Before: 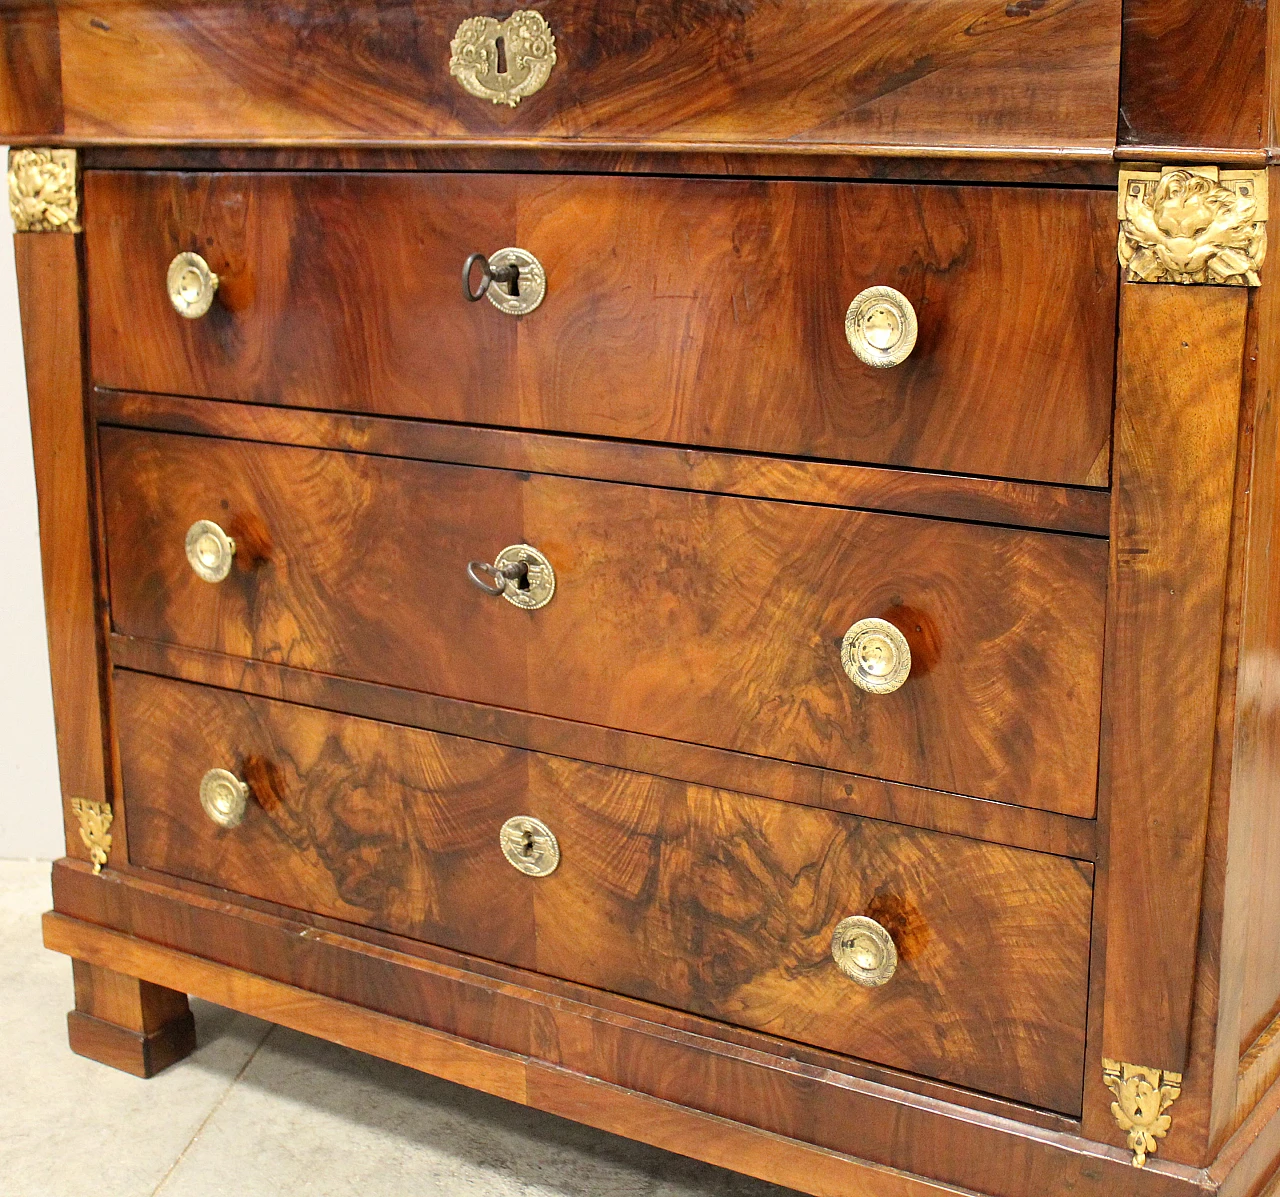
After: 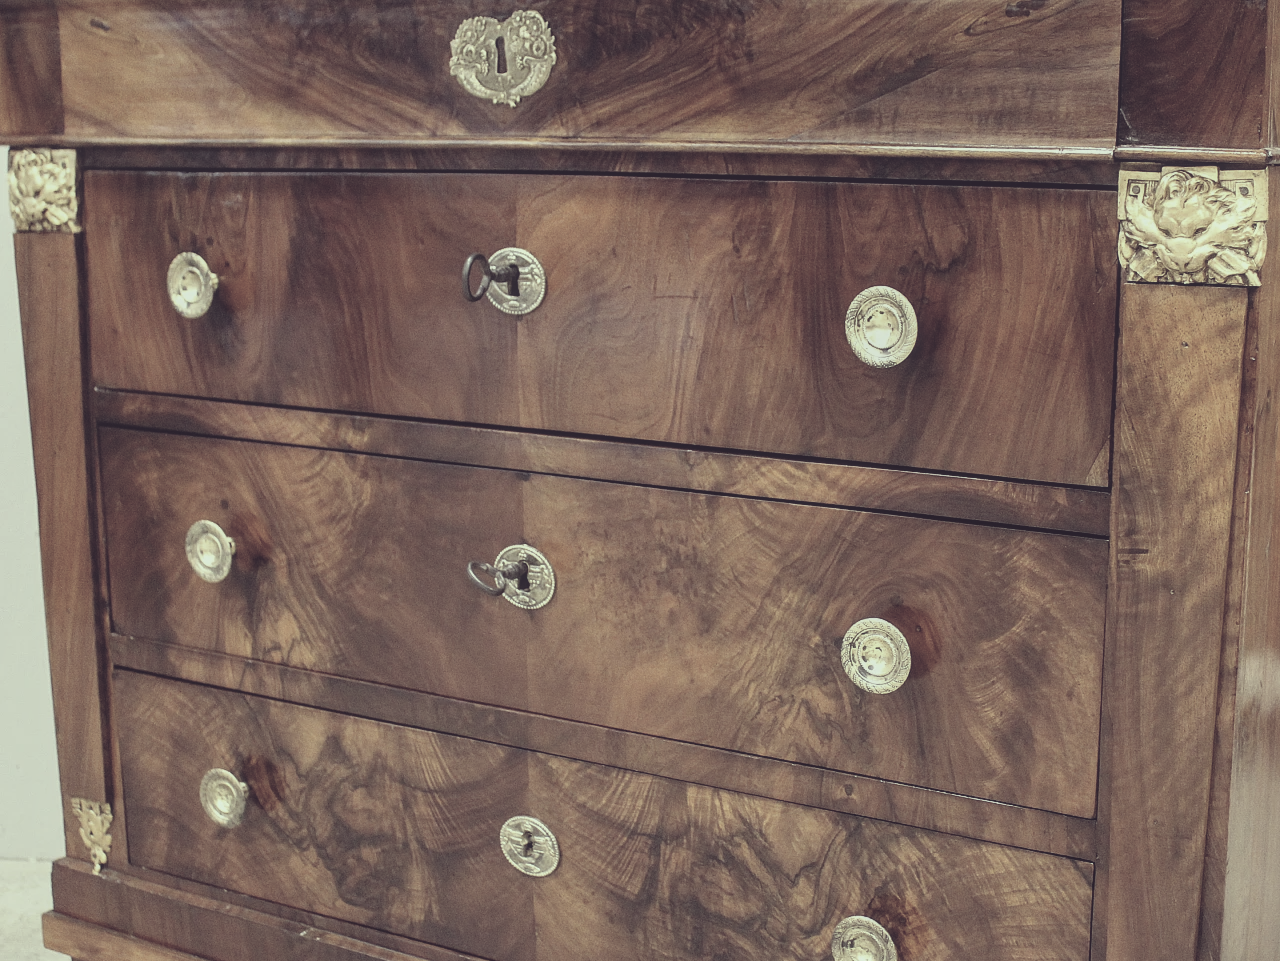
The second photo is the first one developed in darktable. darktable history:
local contrast: on, module defaults
crop: bottom 19.713%
exposure: black level correction -0.038, exposure -0.498 EV, compensate highlight preservation false
color correction: highlights a* -20.44, highlights b* 20.42, shadows a* 19.97, shadows b* -20.84, saturation 0.398
